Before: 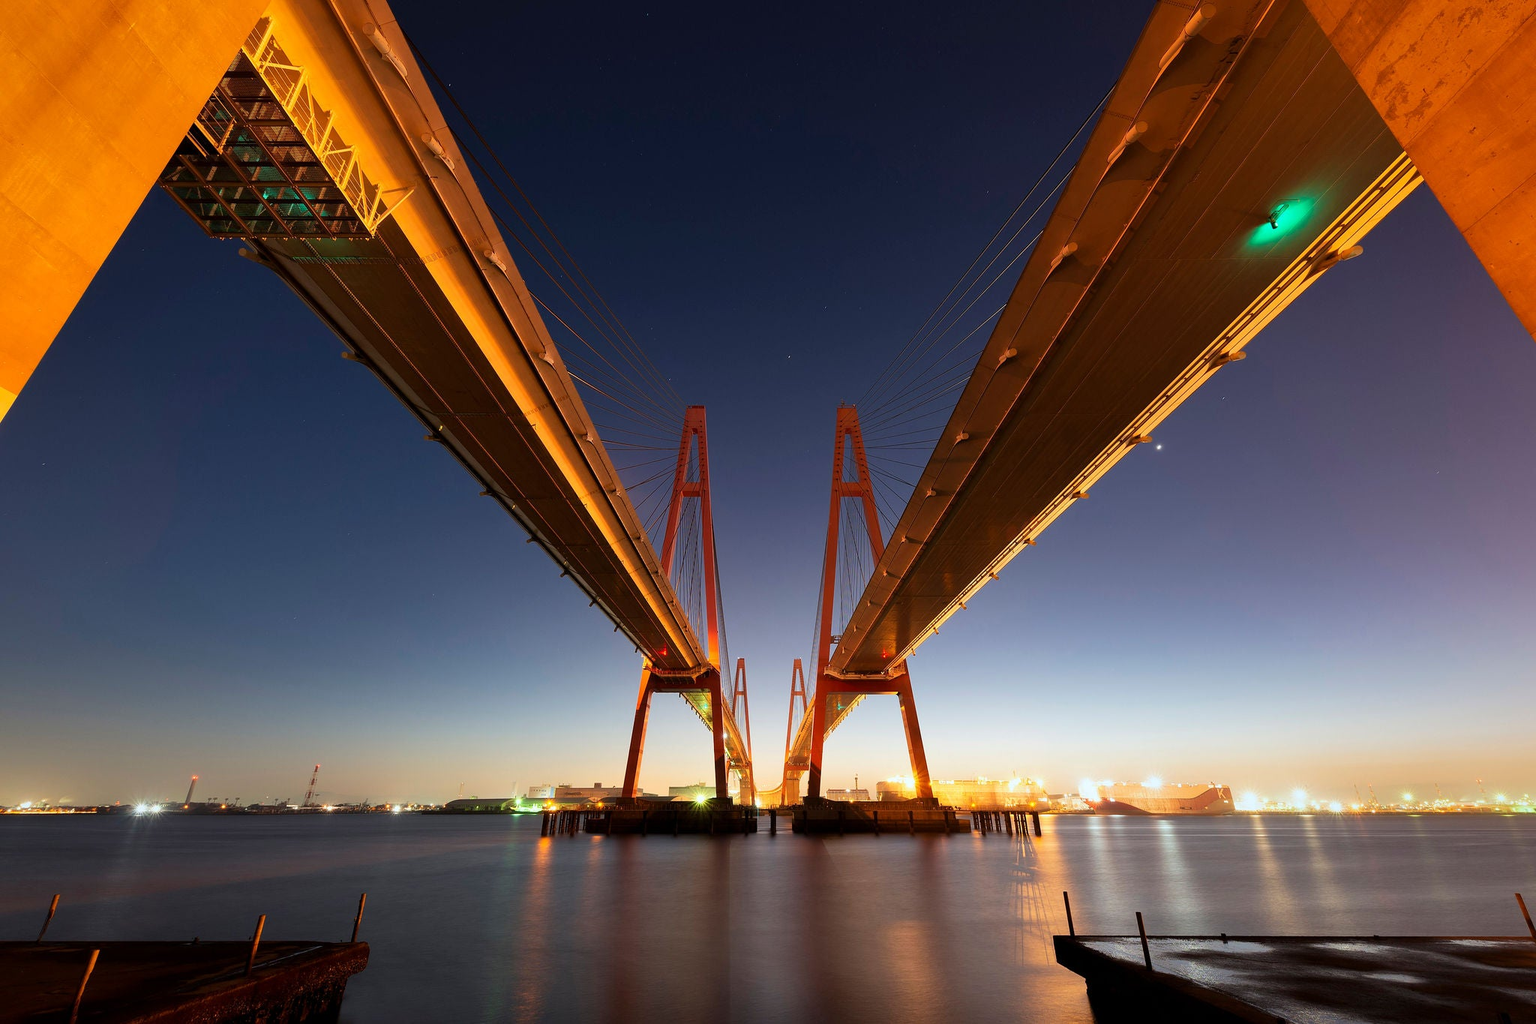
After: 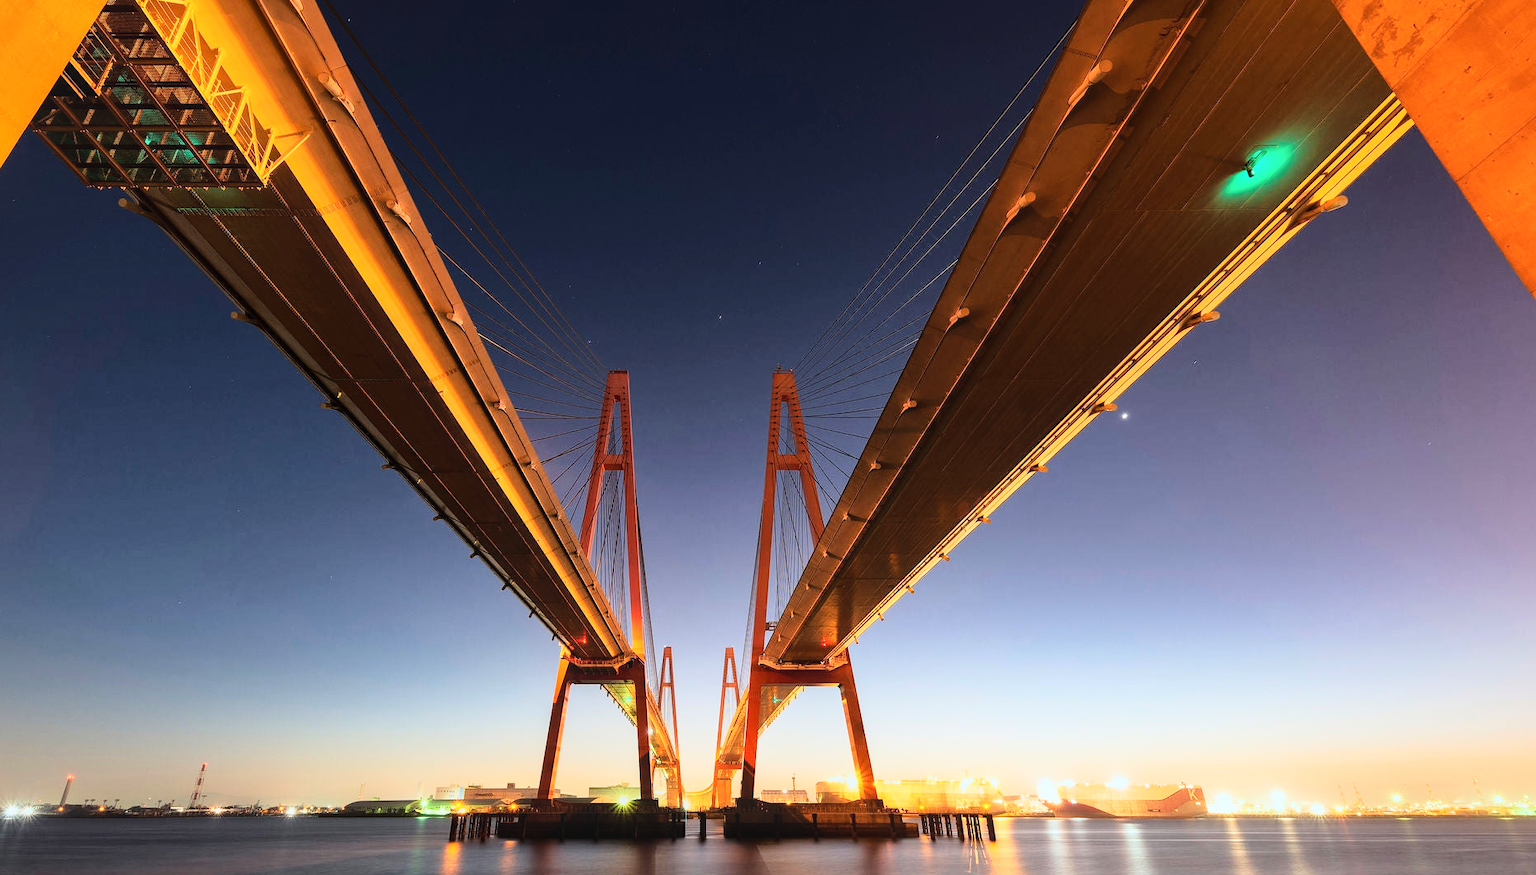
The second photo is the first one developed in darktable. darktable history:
base curve: curves: ch0 [(0, 0) (0.028, 0.03) (0.121, 0.232) (0.46, 0.748) (0.859, 0.968) (1, 1)]
crop: left 8.544%, top 6.564%, bottom 15.218%
contrast brightness saturation: saturation -0.06
local contrast: detail 110%
